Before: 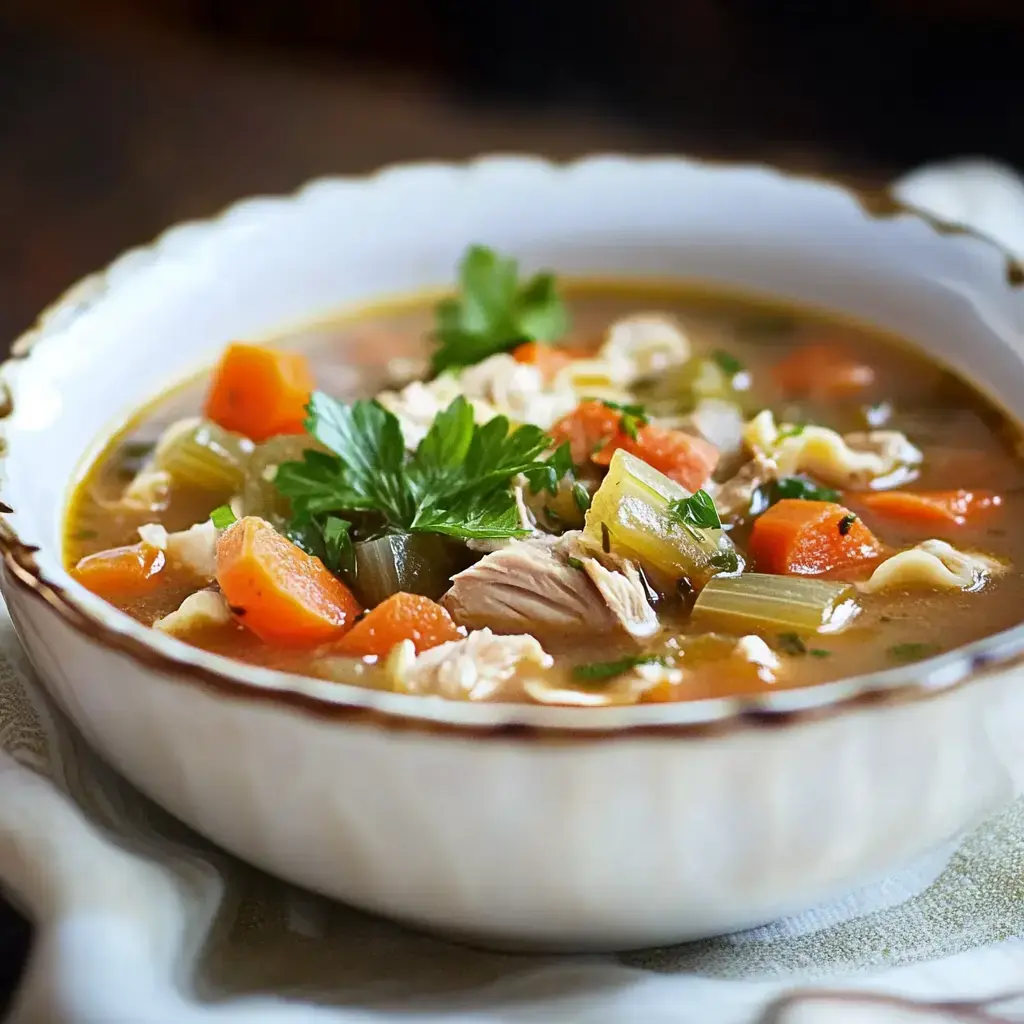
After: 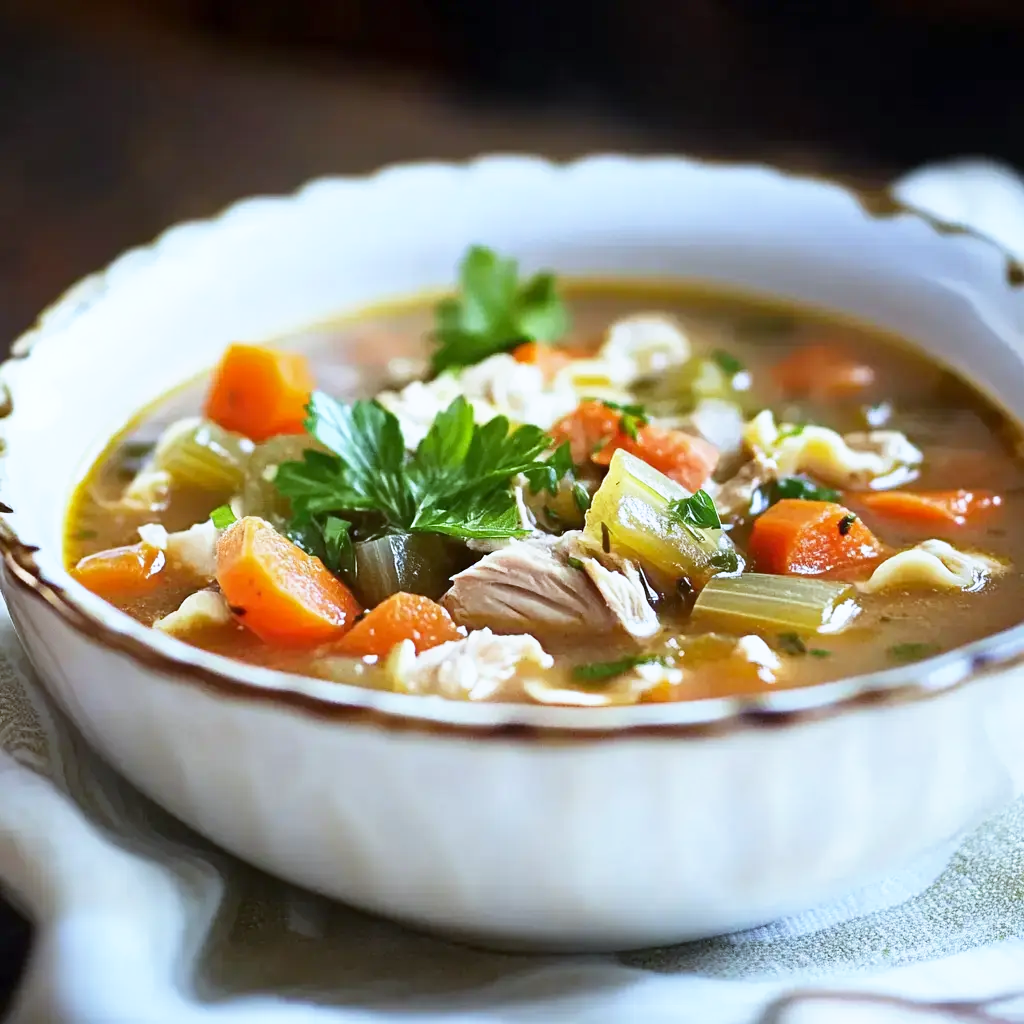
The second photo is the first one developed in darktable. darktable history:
white balance: red 0.924, blue 1.095
base curve: curves: ch0 [(0, 0) (0.688, 0.865) (1, 1)], preserve colors none
